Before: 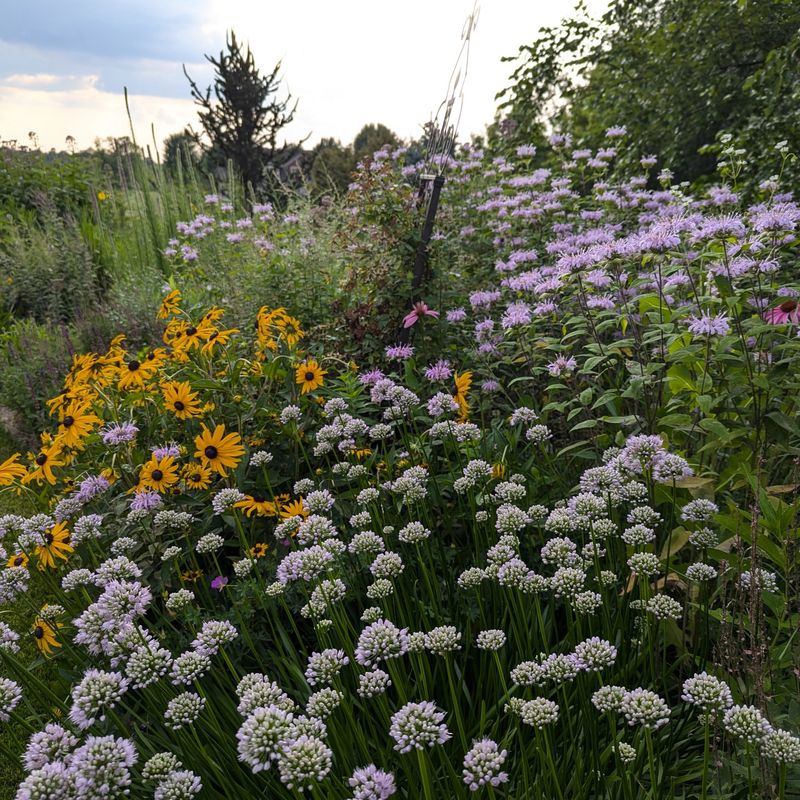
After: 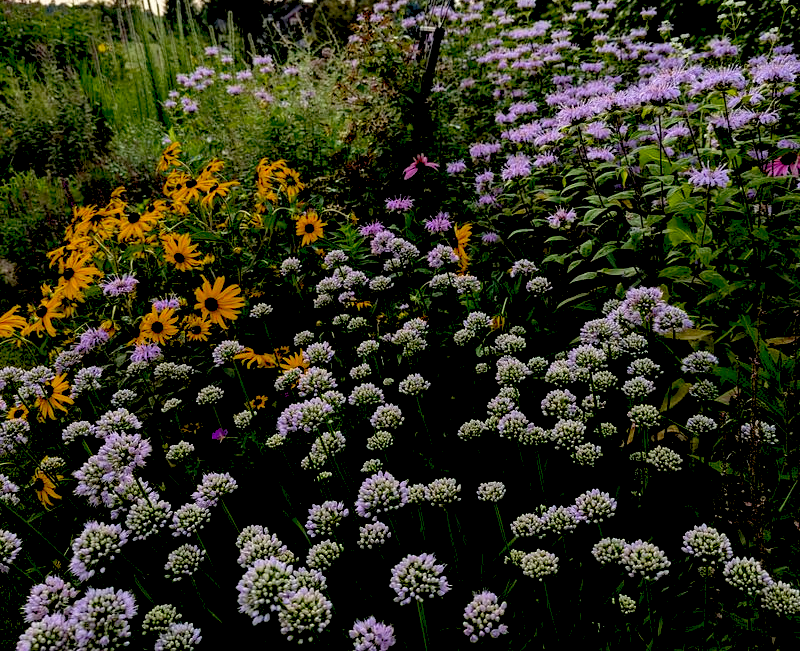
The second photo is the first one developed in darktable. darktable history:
crop and rotate: top 18.502%
exposure: black level correction 0.054, exposure -0.038 EV, compensate exposure bias true, compensate highlight preservation false
levels: levels [0, 0.492, 0.984]
velvia: on, module defaults
